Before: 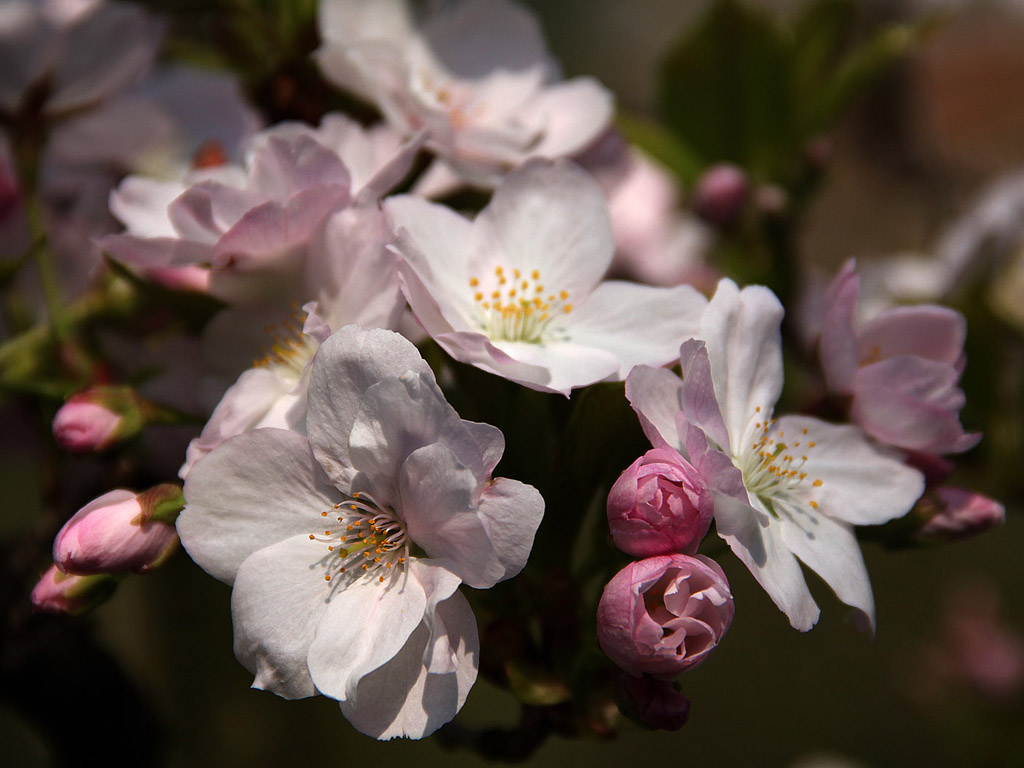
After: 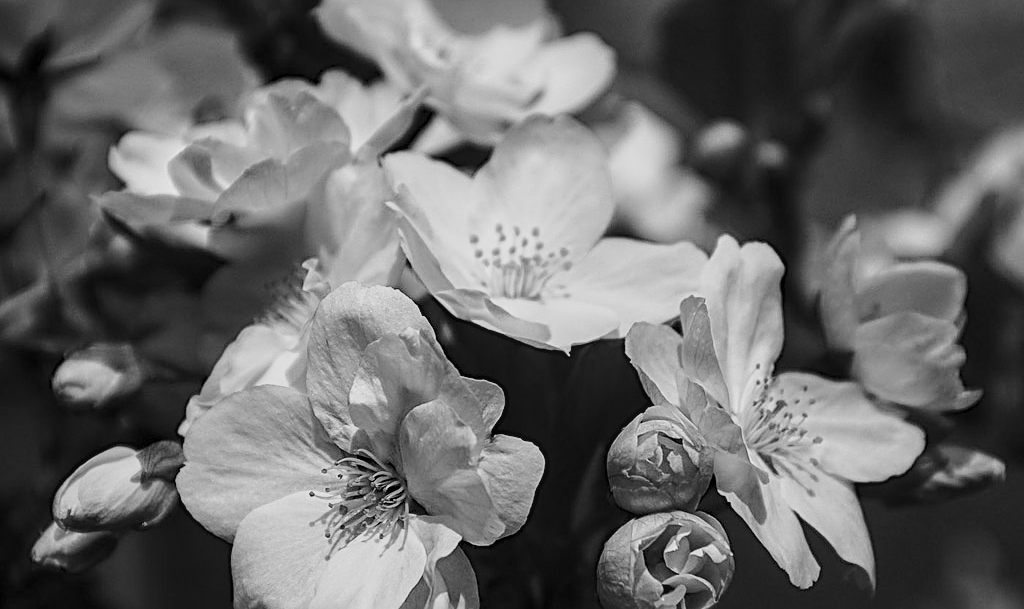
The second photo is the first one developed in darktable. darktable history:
color calibration: output gray [0.18, 0.41, 0.41, 0], gray › normalize channels true, illuminant same as pipeline (D50), adaptation XYZ, x 0.346, y 0.359, gamut compression 0
base curve: curves: ch0 [(0, 0) (0.028, 0.03) (0.121, 0.232) (0.46, 0.748) (0.859, 0.968) (1, 1)], preserve colors none
sharpen: radius 2.531, amount 0.628
exposure: exposure -0.36 EV, compensate highlight preservation false
monochrome: a 26.22, b 42.67, size 0.8
crop and rotate: top 5.667%, bottom 14.937%
contrast brightness saturation: brightness 0.15
local contrast: on, module defaults
